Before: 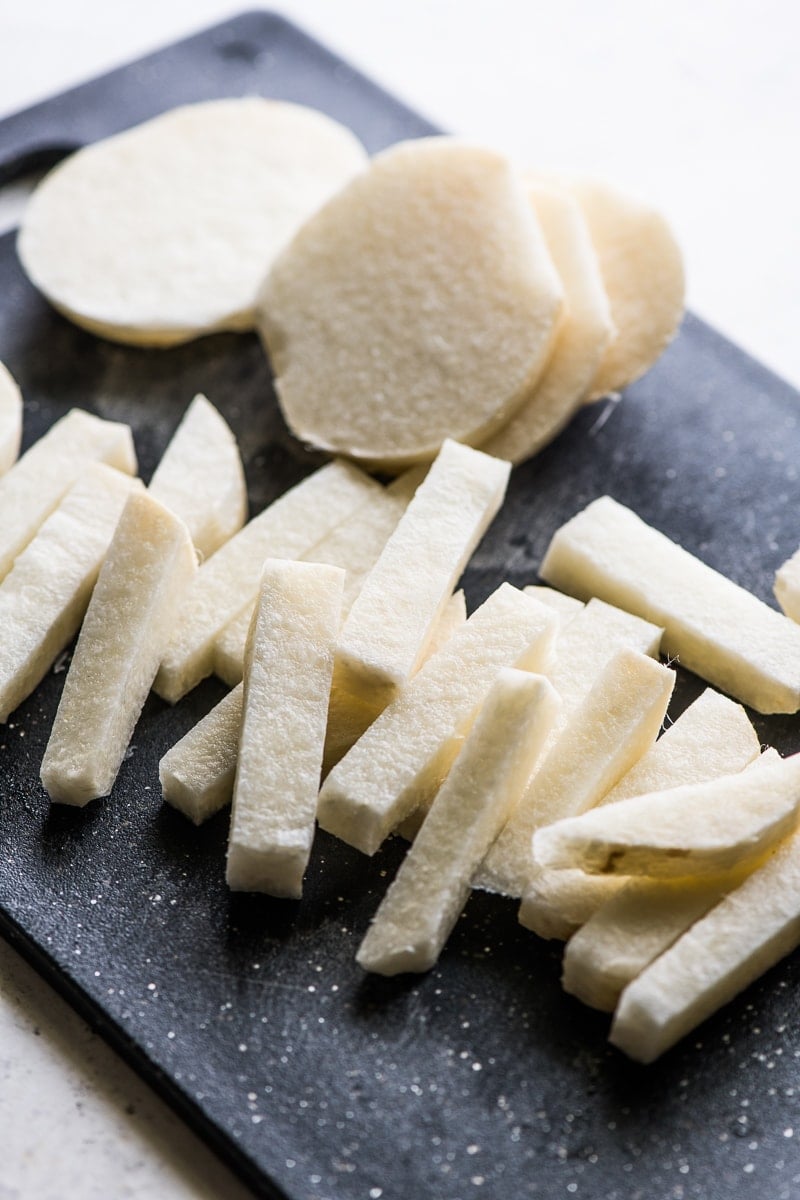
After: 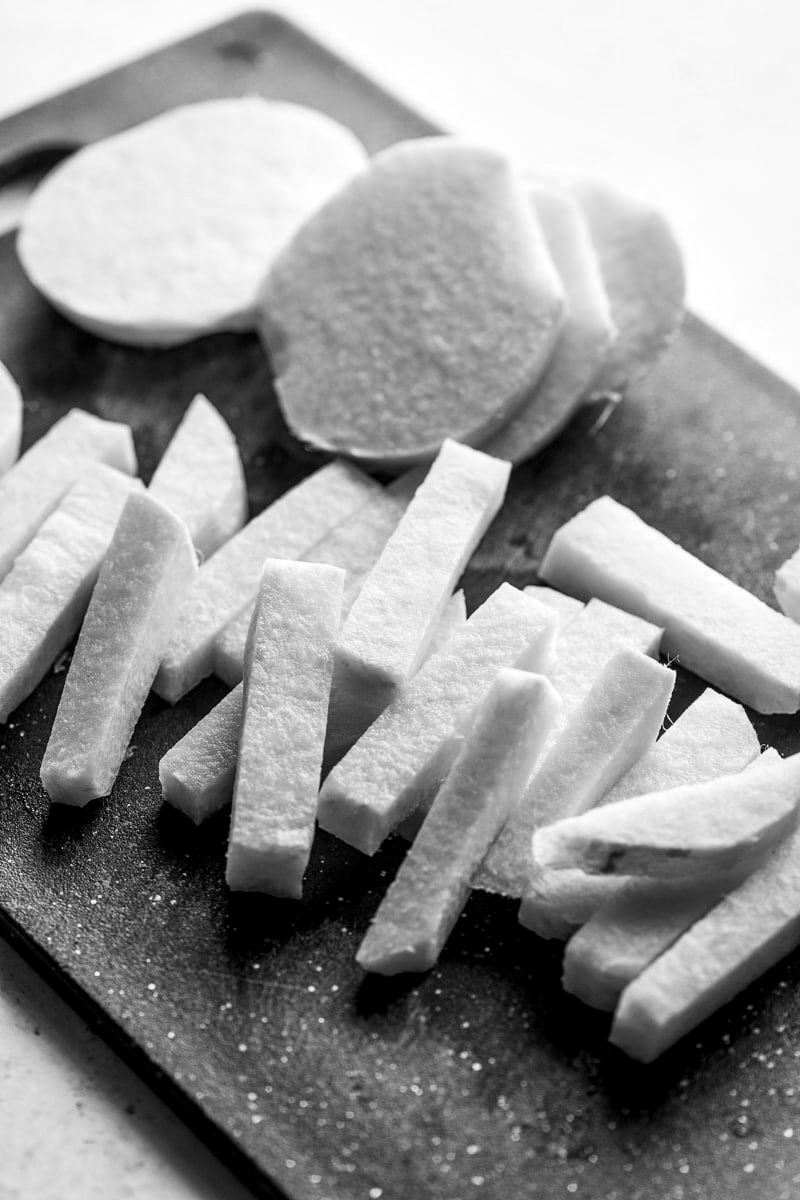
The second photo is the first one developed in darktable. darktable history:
color calibration: output gray [0.246, 0.254, 0.501, 0], illuminant custom, x 0.368, y 0.373, temperature 4339.61 K
local contrast: mode bilateral grid, contrast 19, coarseness 50, detail 141%, midtone range 0.2
